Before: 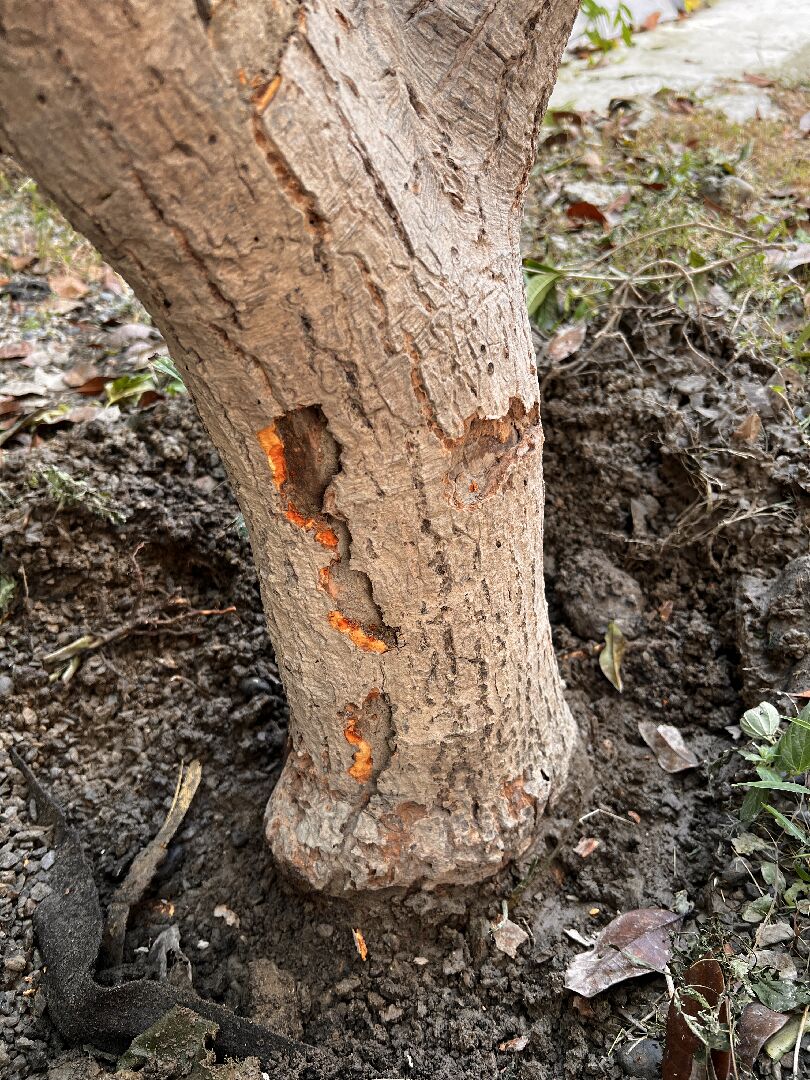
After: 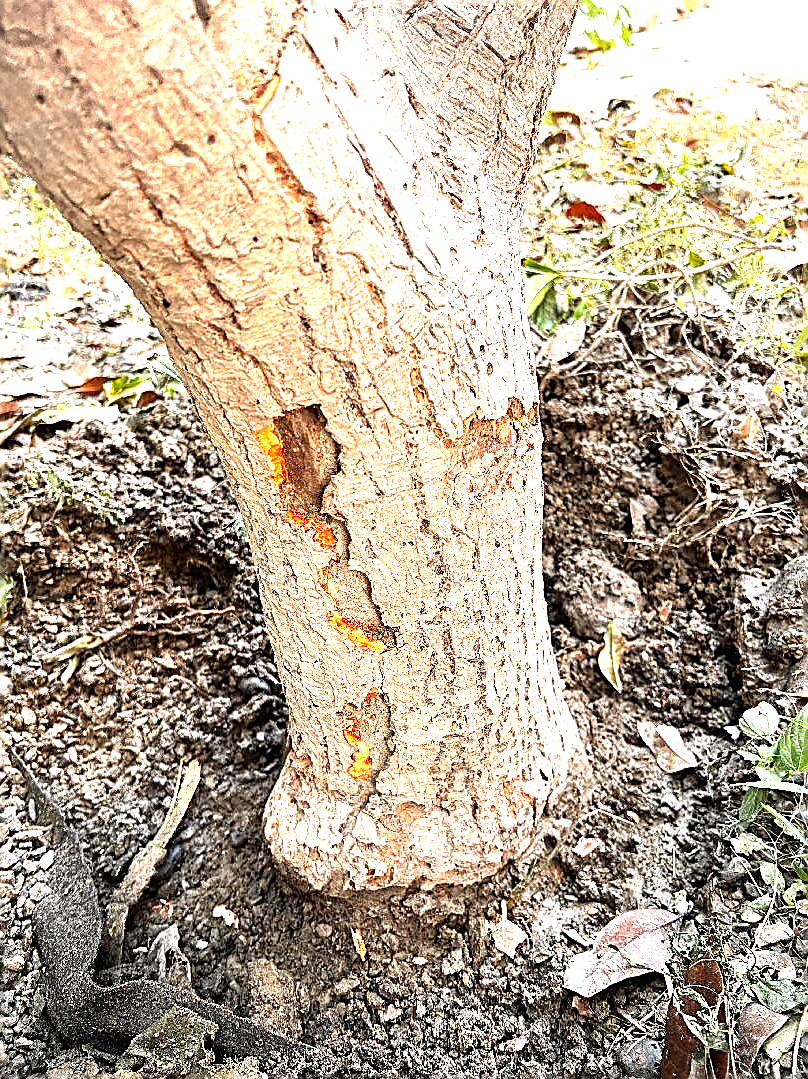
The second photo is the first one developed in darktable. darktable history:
crop and rotate: left 0.195%, bottom 0.005%
sharpen: radius 1.659, amount 1.289
vignetting: fall-off radius 82.19%, unbound false
exposure: black level correction 0, exposure 1.199 EV, compensate highlight preservation false
tone equalizer: -8 EV -0.729 EV, -7 EV -0.679 EV, -6 EV -0.634 EV, -5 EV -0.389 EV, -3 EV 0.399 EV, -2 EV 0.6 EV, -1 EV 0.689 EV, +0 EV 0.747 EV
